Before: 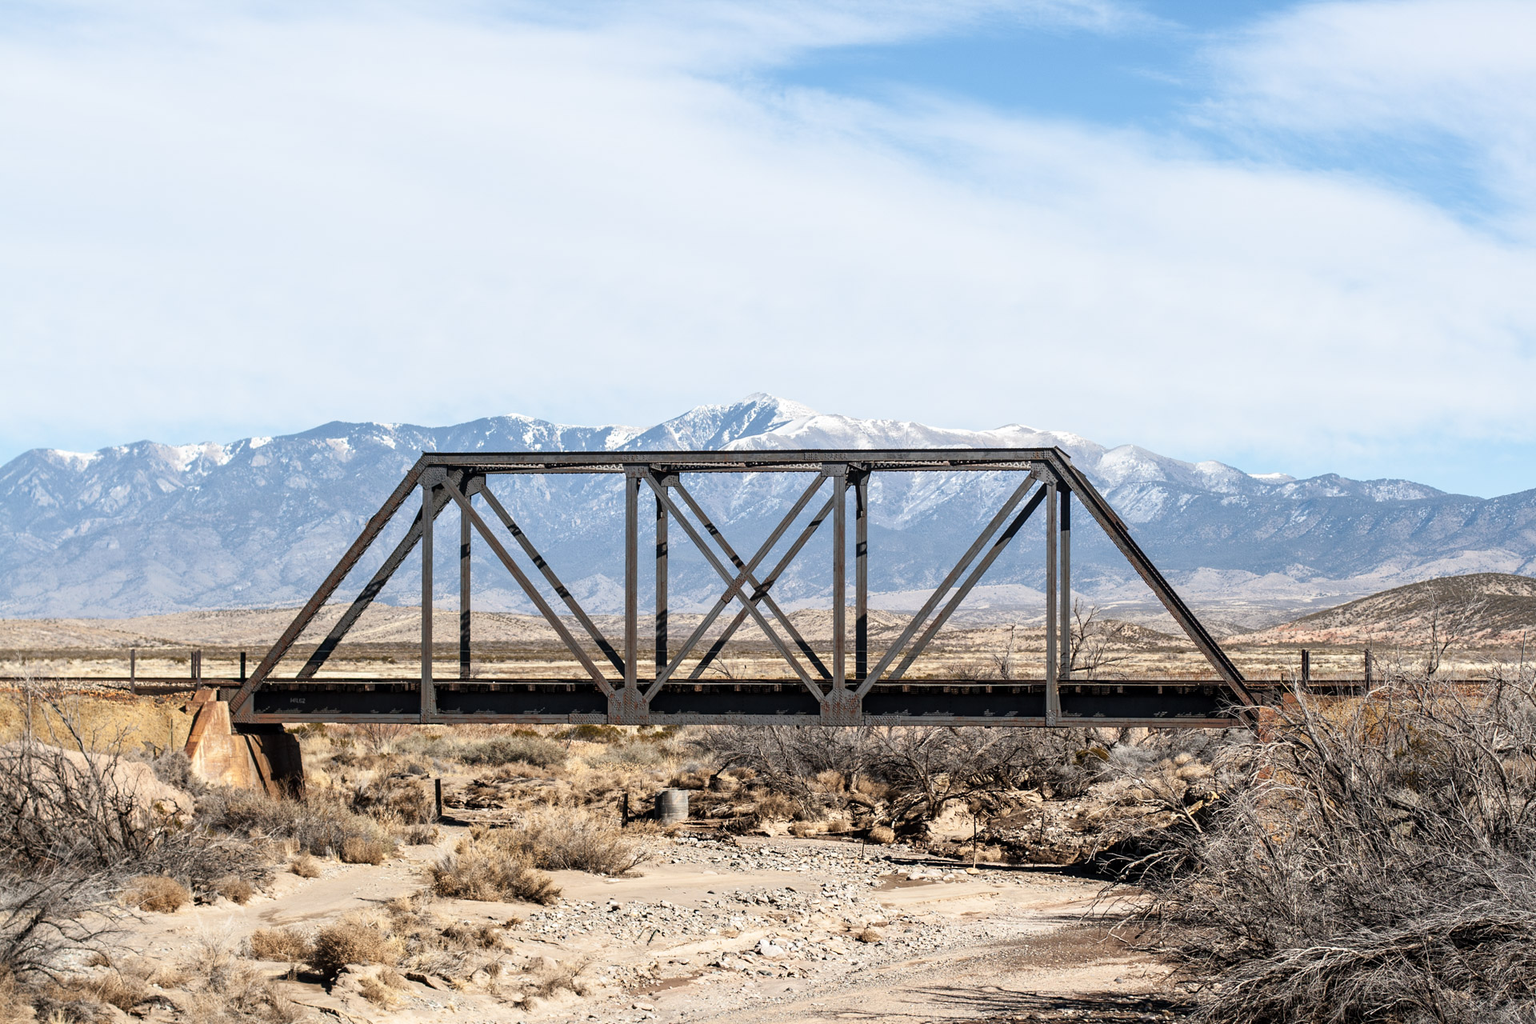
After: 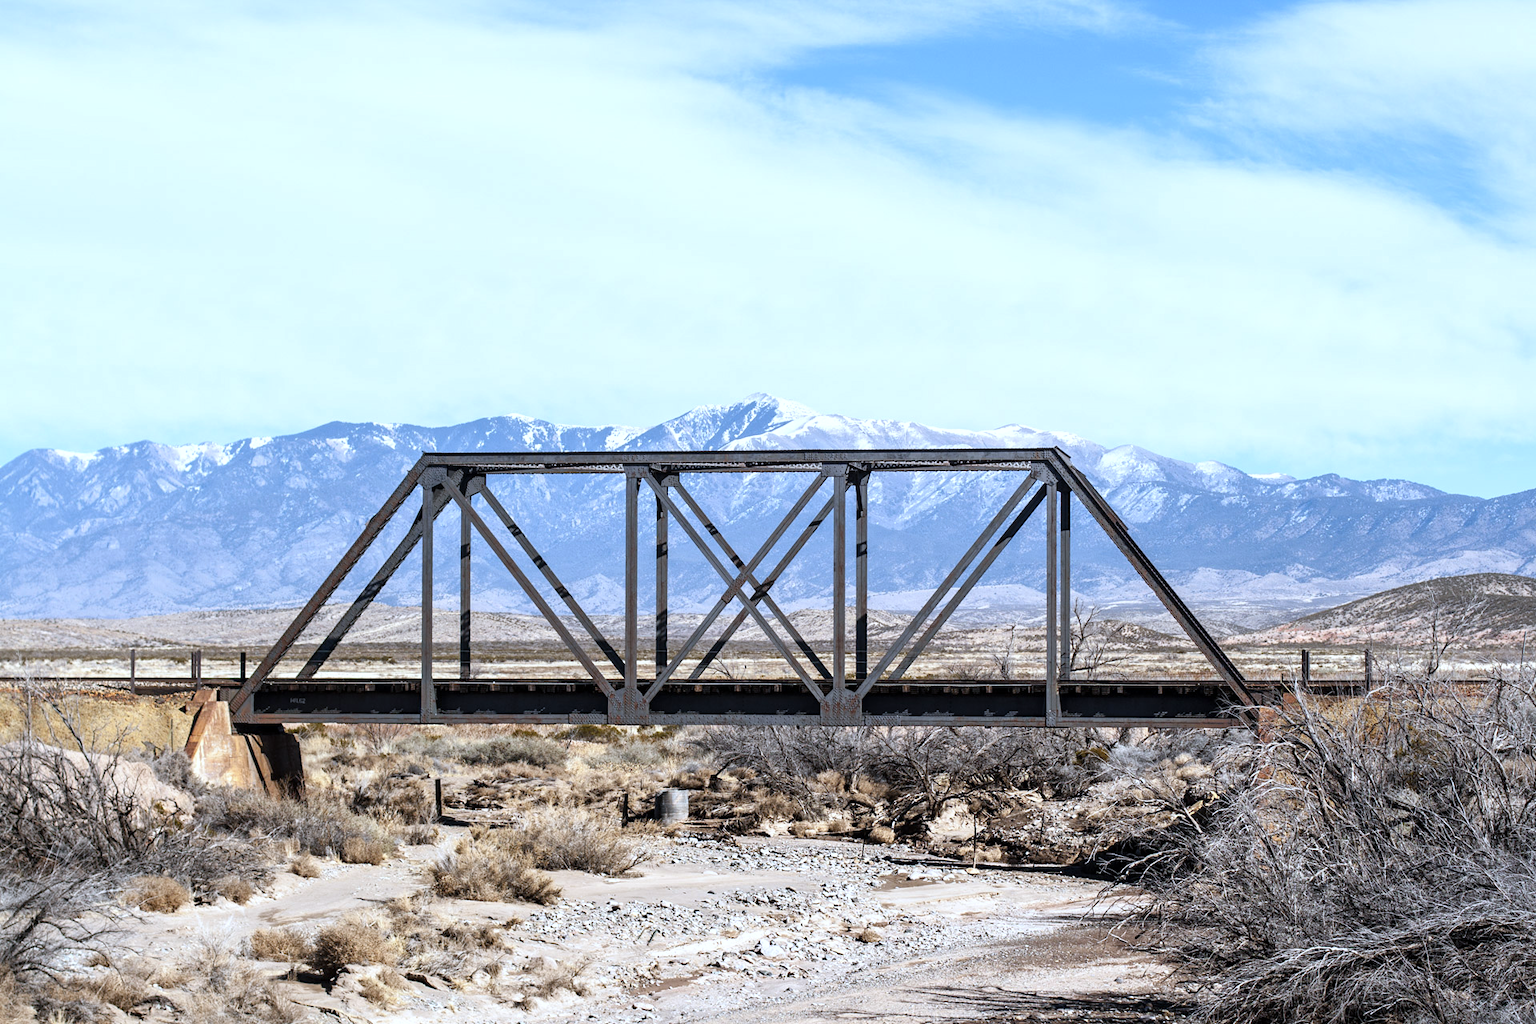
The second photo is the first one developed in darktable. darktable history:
shadows and highlights: shadows 25, highlights -25
white balance: red 0.926, green 1.003, blue 1.133
levels: levels [0, 0.474, 0.947]
